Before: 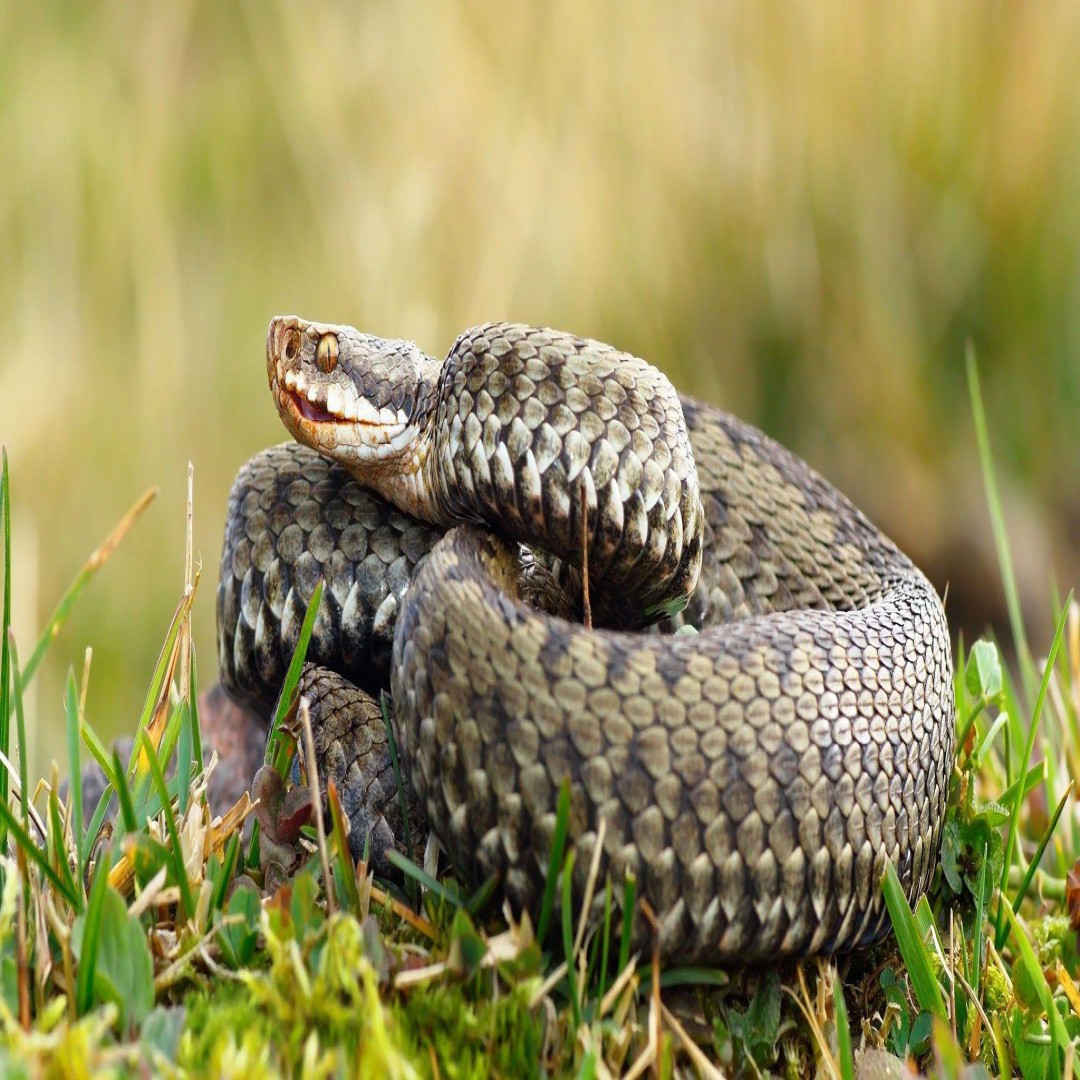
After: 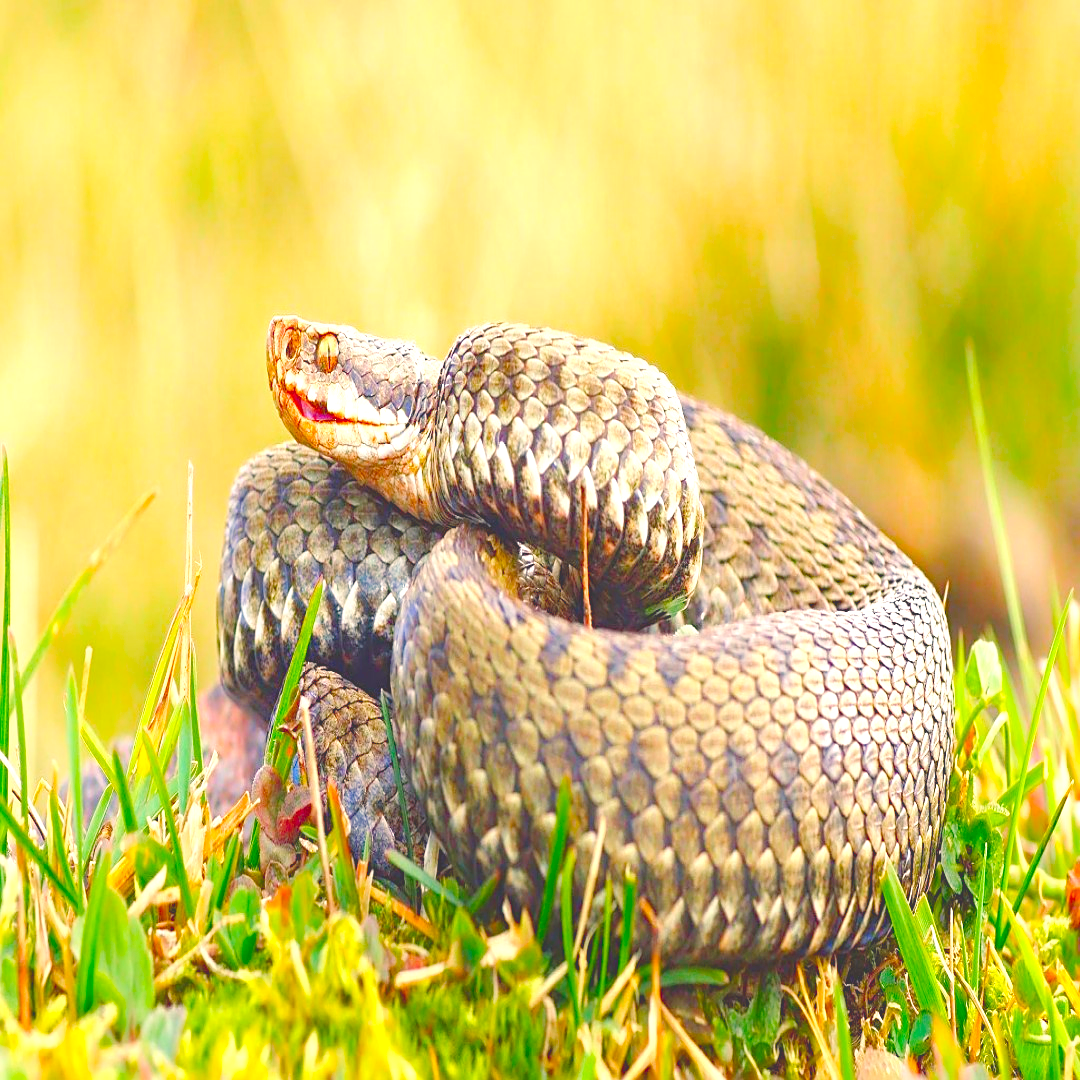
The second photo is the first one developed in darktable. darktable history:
color balance rgb: shadows lift › chroma 2%, shadows lift › hue 247.2°, power › chroma 0.3%, power › hue 25.2°, highlights gain › chroma 3%, highlights gain › hue 60°, global offset › luminance 0.75%, perceptual saturation grading › global saturation 20%, perceptual saturation grading › highlights -20%, perceptual saturation grading › shadows 30%, global vibrance 20%
sharpen: on, module defaults
levels: levels [0.008, 0.318, 0.836]
